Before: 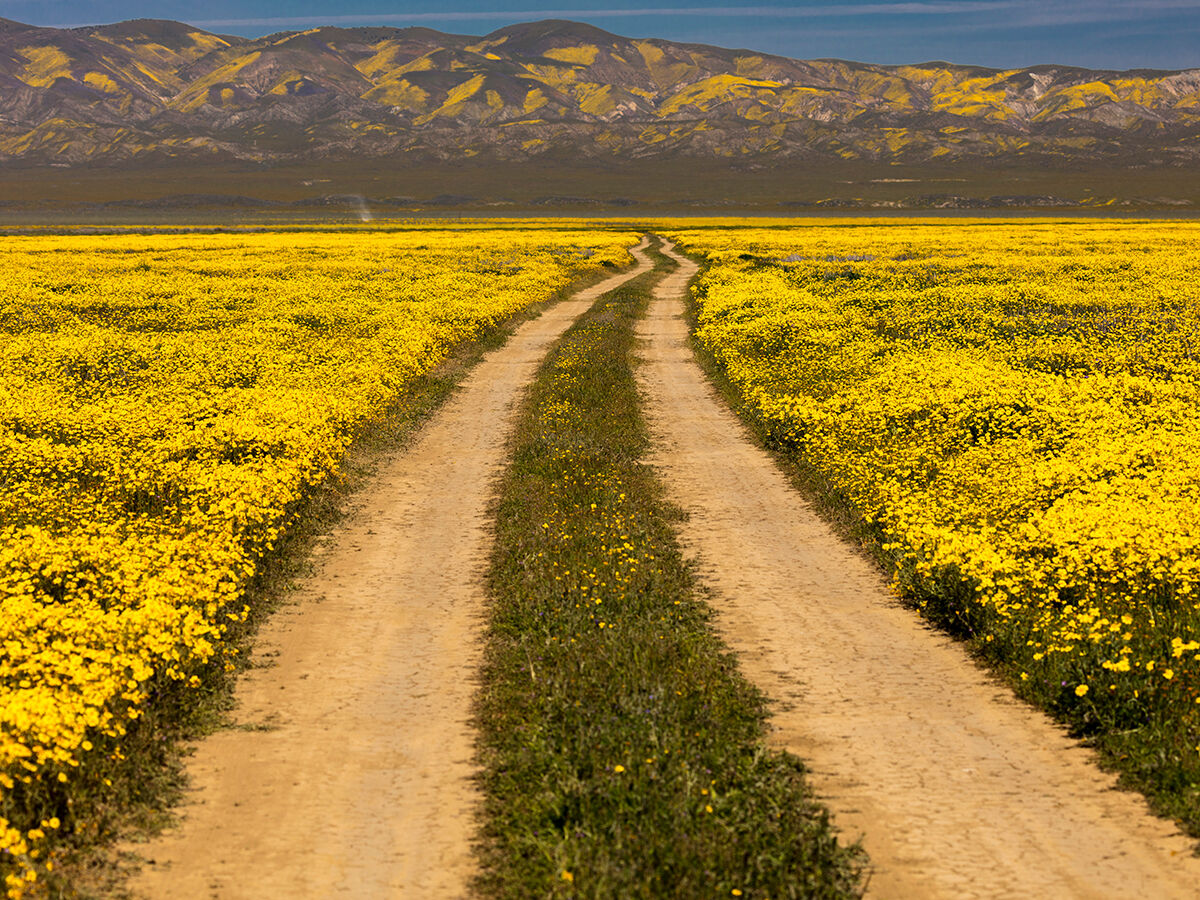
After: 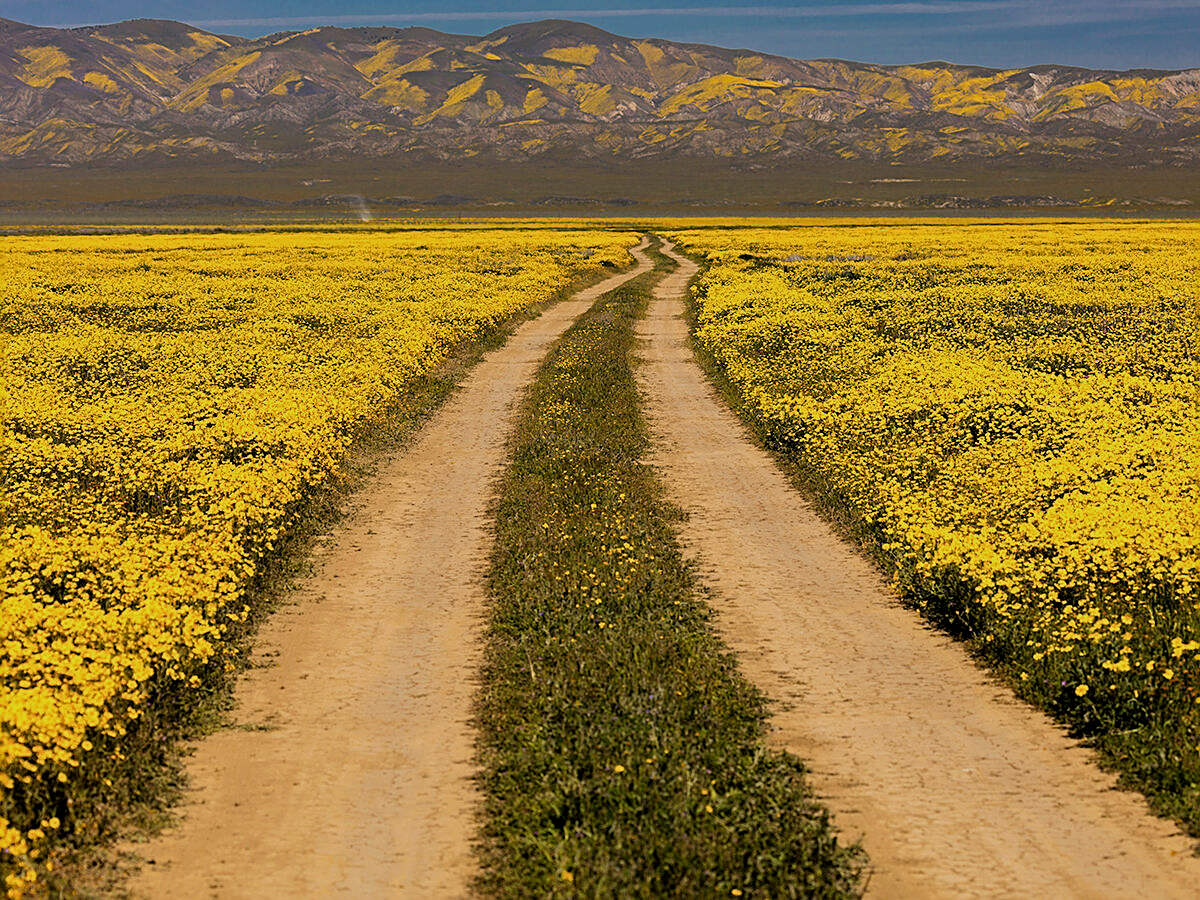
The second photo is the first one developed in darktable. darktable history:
filmic rgb: middle gray luminance 18.4%, black relative exposure -8.96 EV, white relative exposure 3.74 EV, threshold 3.04 EV, target black luminance 0%, hardness 4.87, latitude 67.54%, contrast 0.956, highlights saturation mix 21.02%, shadows ↔ highlights balance 20.92%, enable highlight reconstruction true
sharpen: amount 0.49
